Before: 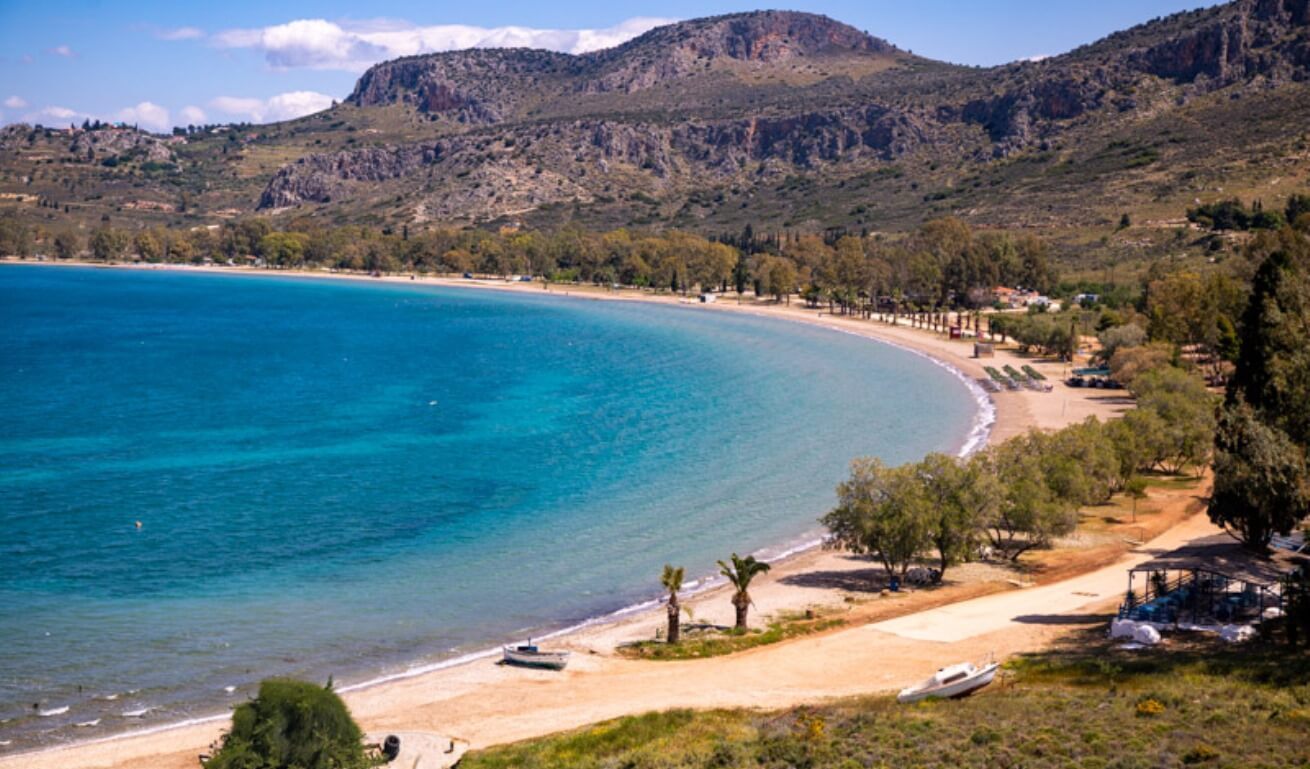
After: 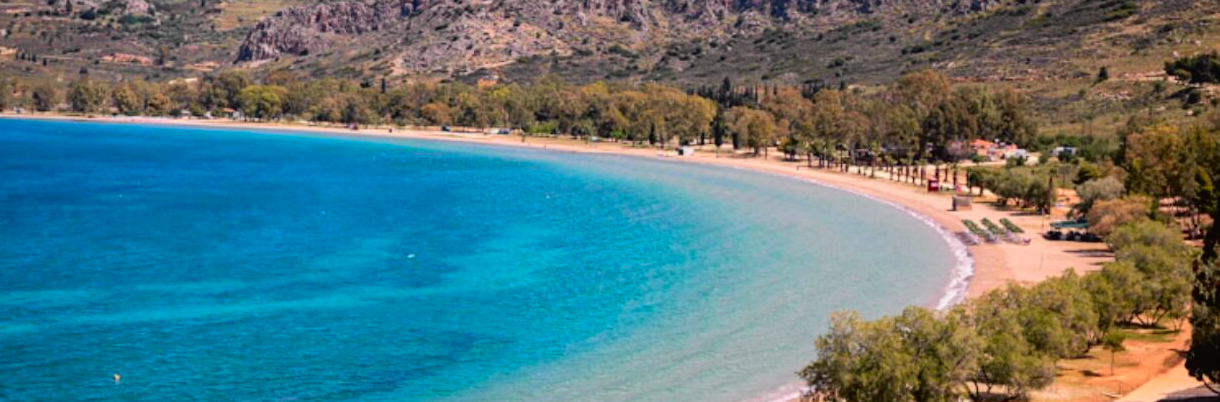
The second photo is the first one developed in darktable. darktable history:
tone curve: curves: ch0 [(0, 0.019) (0.066, 0.043) (0.189, 0.182) (0.368, 0.407) (0.501, 0.564) (0.677, 0.729) (0.851, 0.861) (0.997, 0.959)]; ch1 [(0, 0) (0.187, 0.121) (0.388, 0.346) (0.437, 0.409) (0.474, 0.472) (0.499, 0.501) (0.514, 0.515) (0.542, 0.557) (0.645, 0.686) (0.812, 0.856) (1, 1)]; ch2 [(0, 0) (0.246, 0.214) (0.421, 0.427) (0.459, 0.484) (0.5, 0.504) (0.518, 0.523) (0.529, 0.548) (0.56, 0.576) (0.607, 0.63) (0.744, 0.734) (0.867, 0.821) (0.993, 0.889)], color space Lab, independent channels, preserve colors none
crop: left 1.744%, top 19.225%, right 5.069%, bottom 28.357%
